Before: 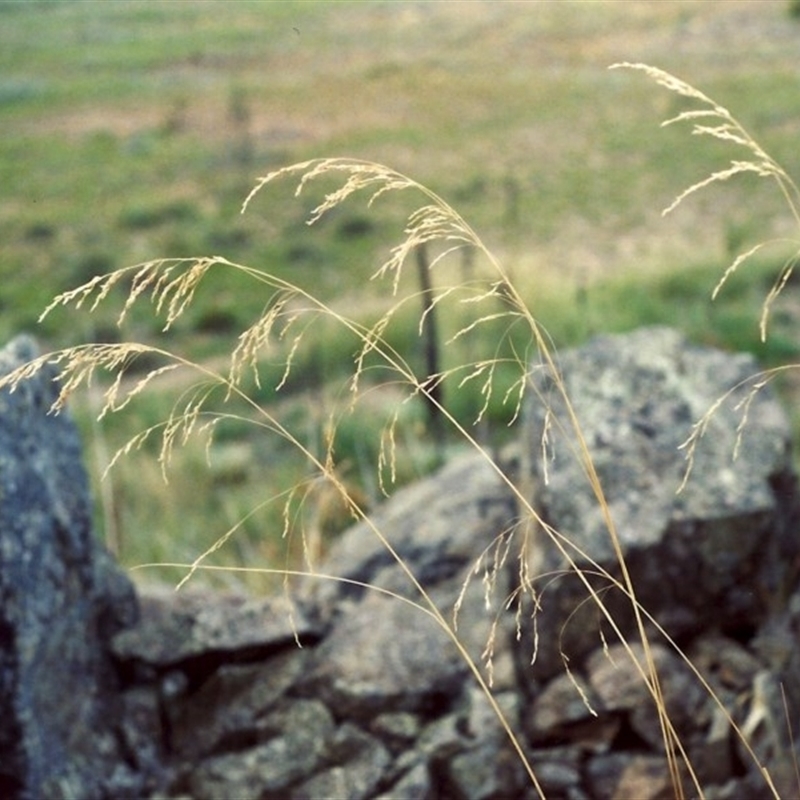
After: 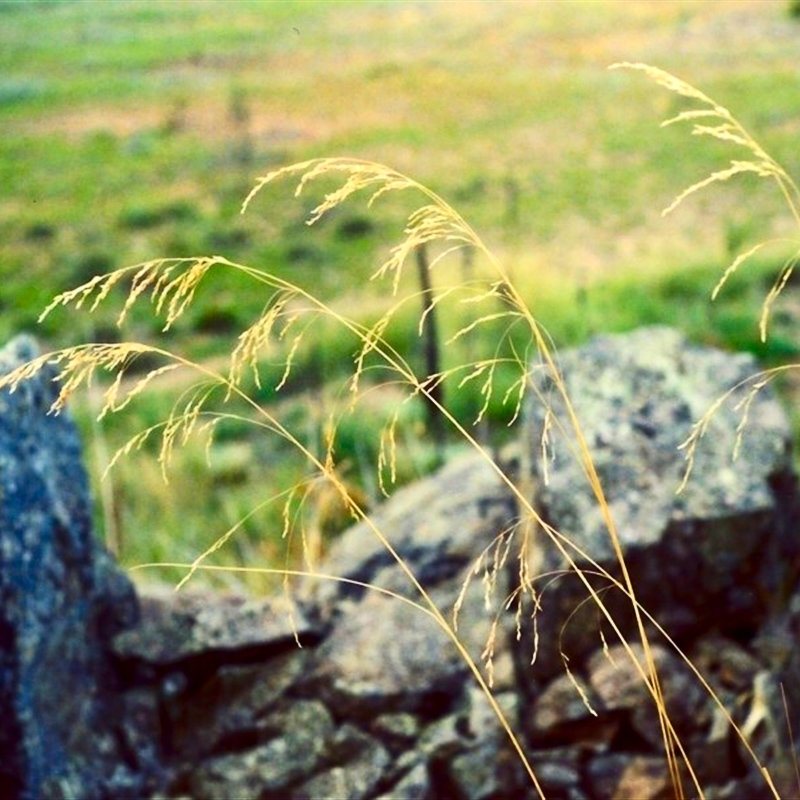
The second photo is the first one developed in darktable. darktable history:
shadows and highlights: radius 94.69, shadows -14.31, white point adjustment 0.256, highlights 30.78, compress 48.48%, soften with gaussian
contrast brightness saturation: contrast 0.27, brightness 0.022, saturation 0.855
